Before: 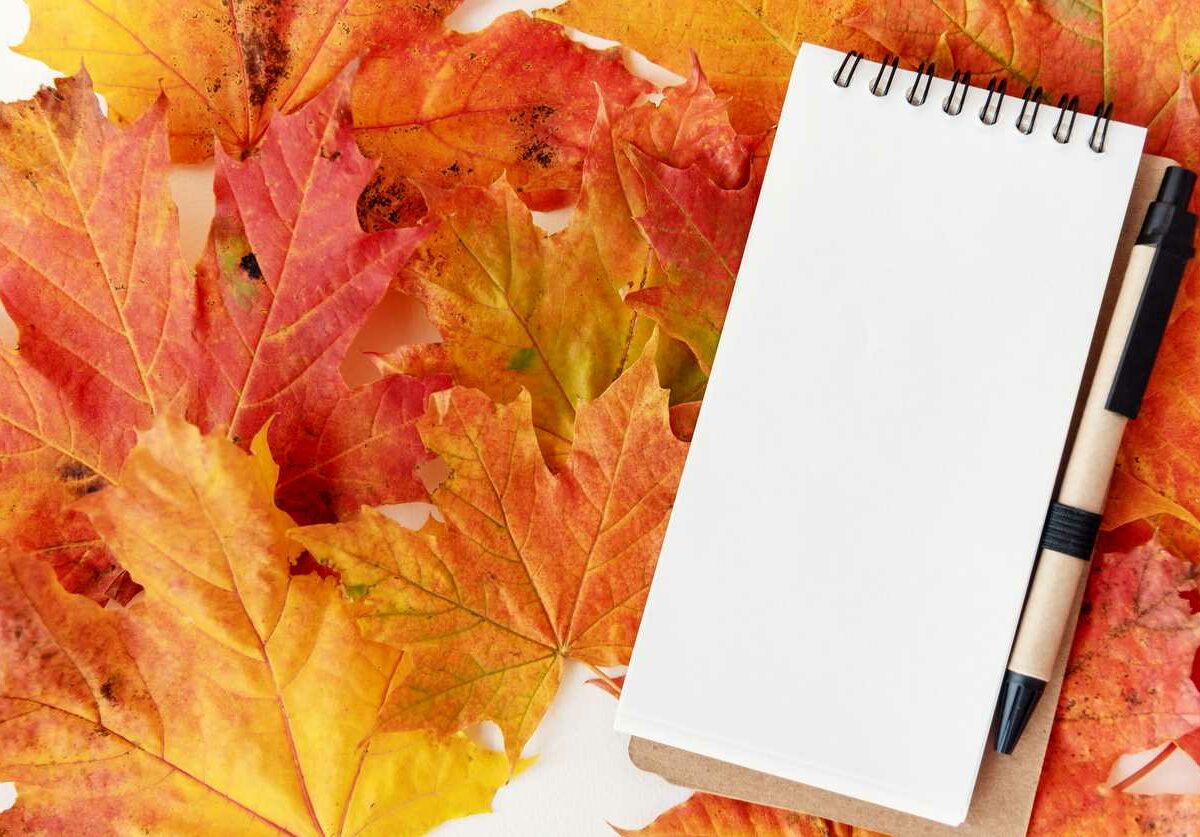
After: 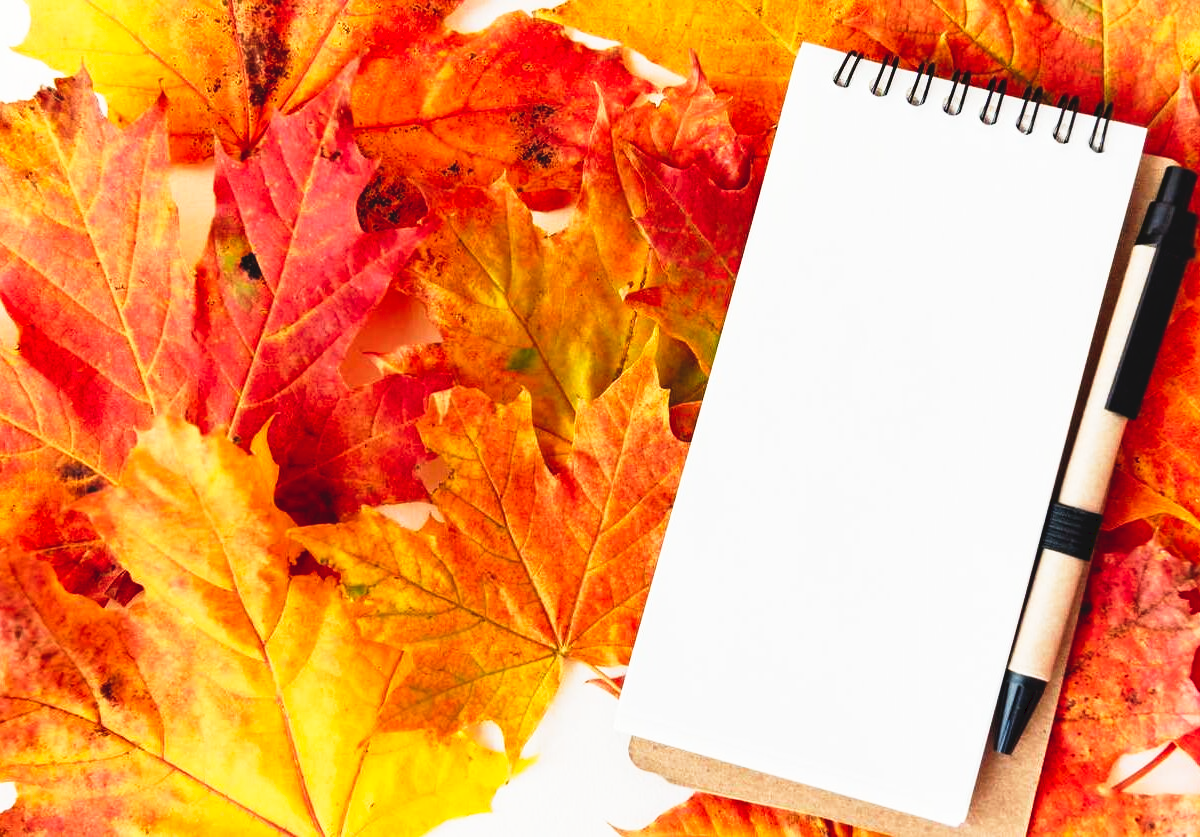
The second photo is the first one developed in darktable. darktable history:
tone curve: curves: ch0 [(0, 0) (0.003, 0.063) (0.011, 0.063) (0.025, 0.063) (0.044, 0.066) (0.069, 0.071) (0.1, 0.09) (0.136, 0.116) (0.177, 0.144) (0.224, 0.192) (0.277, 0.246) (0.335, 0.311) (0.399, 0.399) (0.468, 0.49) (0.543, 0.589) (0.623, 0.709) (0.709, 0.827) (0.801, 0.918) (0.898, 0.969) (1, 1)], preserve colors none
